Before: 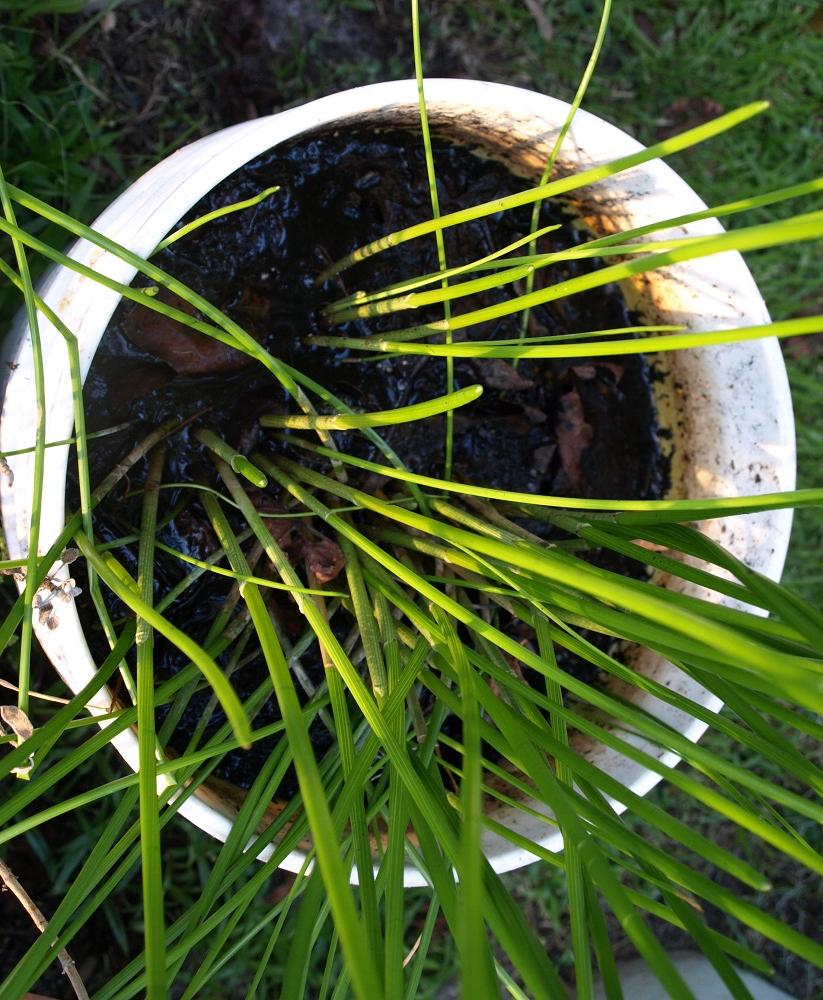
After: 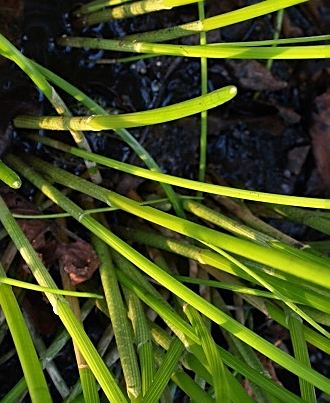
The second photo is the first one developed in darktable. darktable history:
sharpen: on, module defaults
crop: left 30.001%, top 29.946%, right 29.895%, bottom 29.684%
